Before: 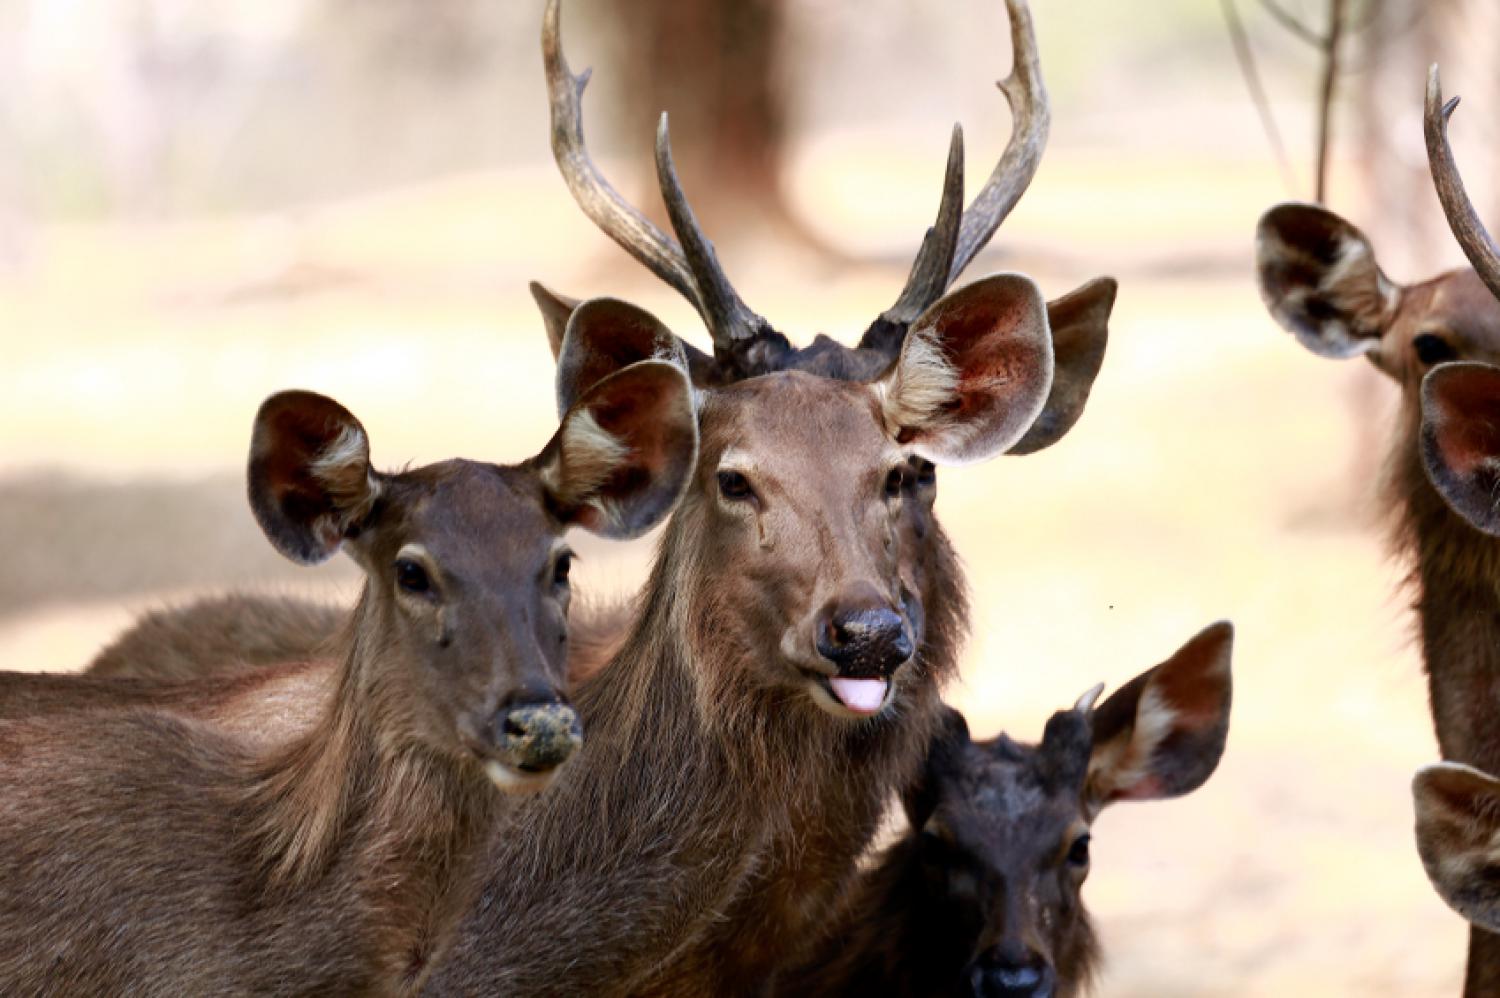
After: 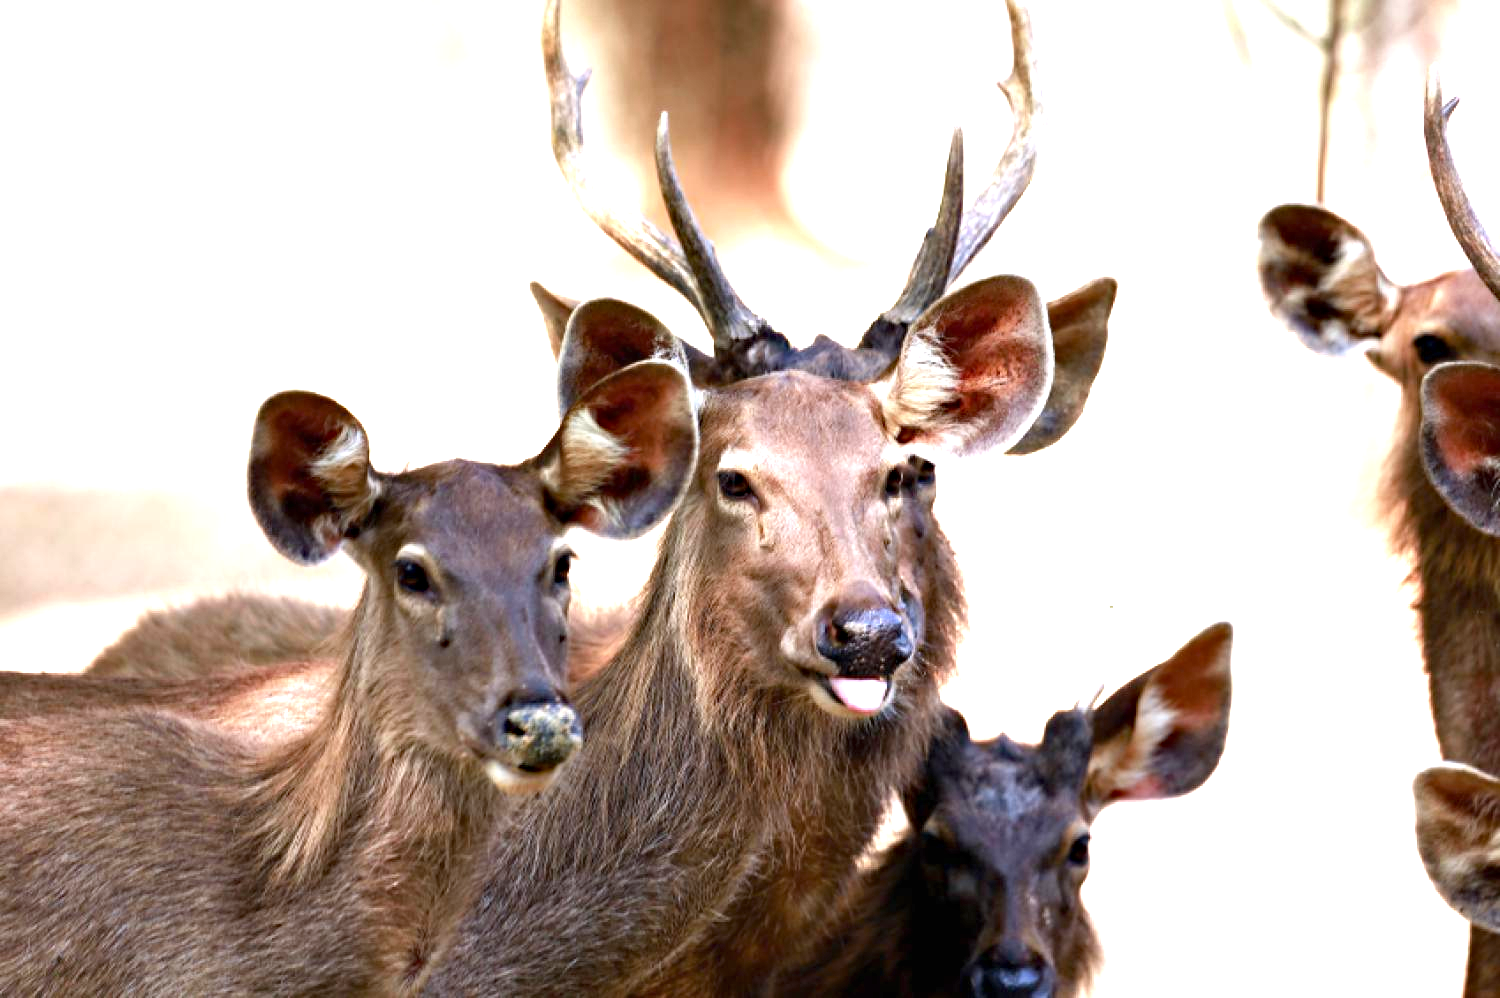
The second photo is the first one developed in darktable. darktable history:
tone equalizer: on, module defaults
haze removal: compatibility mode true, adaptive false
exposure: black level correction 0, exposure 1.379 EV, compensate exposure bias true, compensate highlight preservation false
white balance: red 0.983, blue 1.036
